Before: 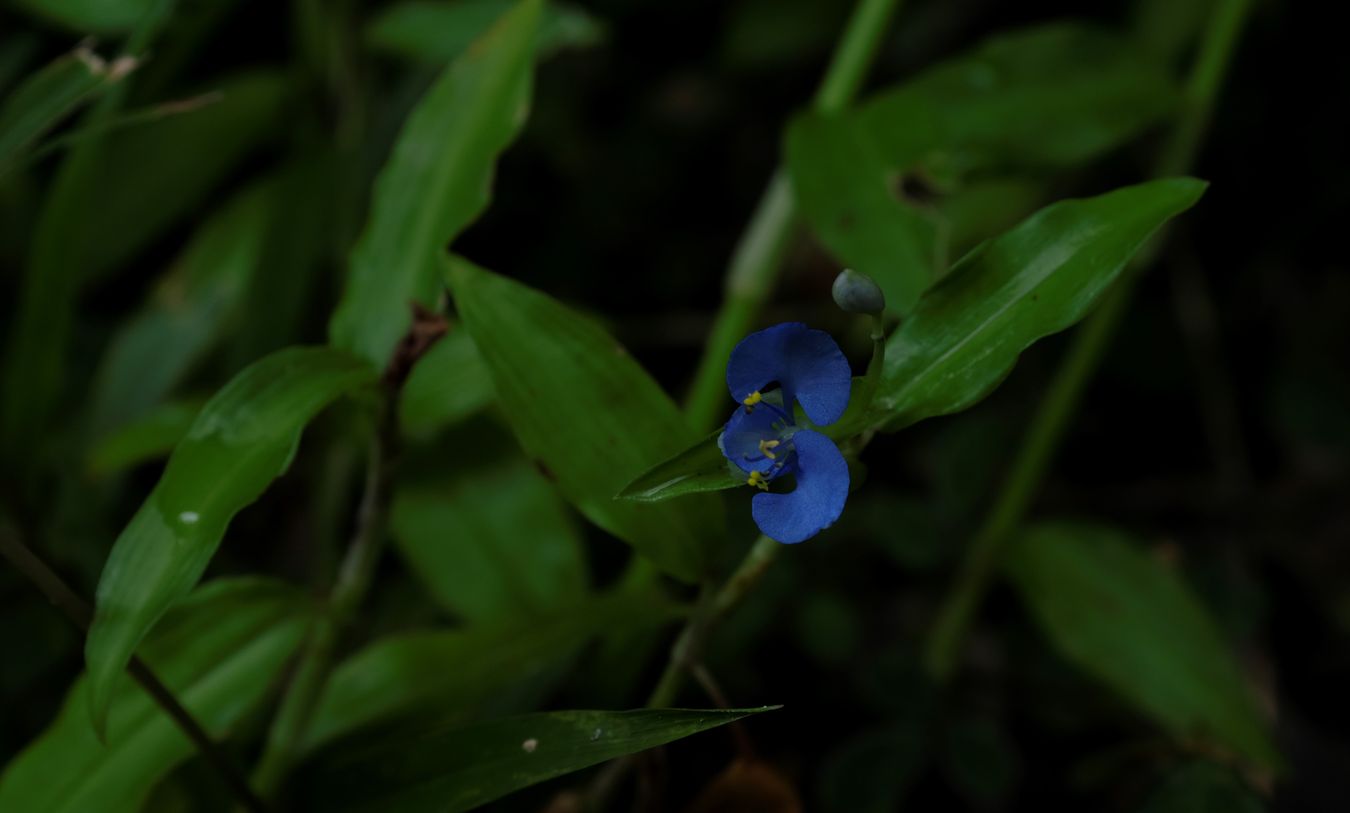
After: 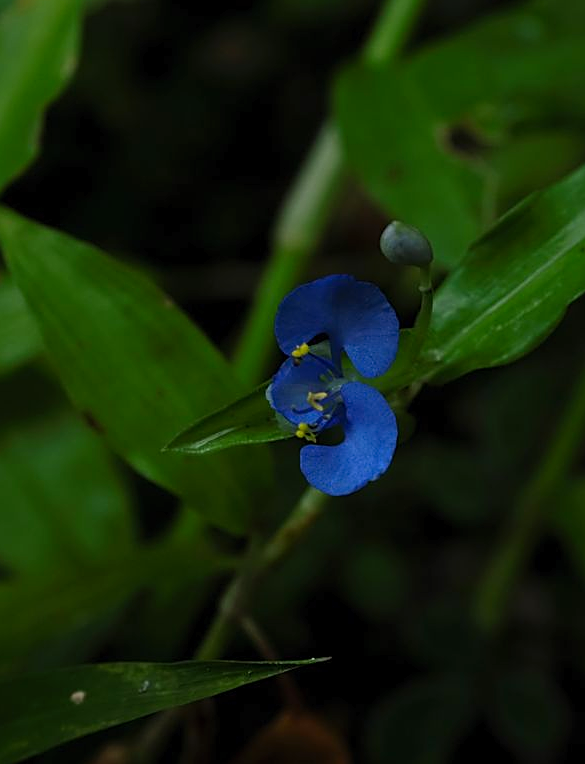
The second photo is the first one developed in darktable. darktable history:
sharpen: on, module defaults
crop: left 33.491%, top 5.948%, right 22.721%
contrast brightness saturation: contrast 0.202, brightness 0.158, saturation 0.222
